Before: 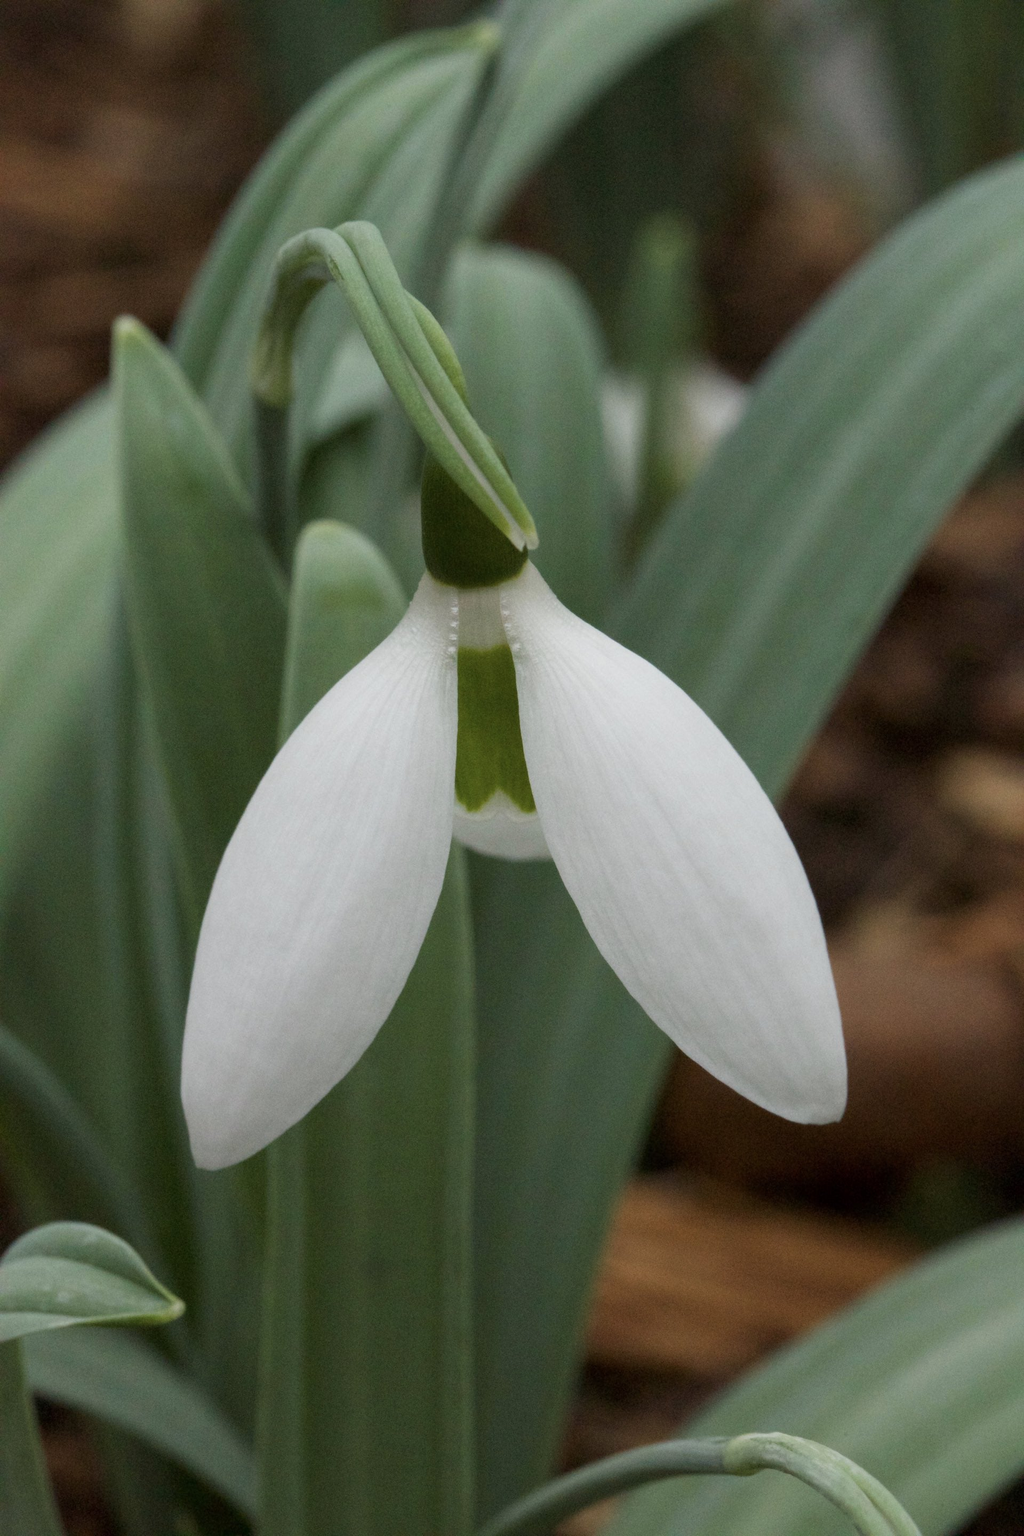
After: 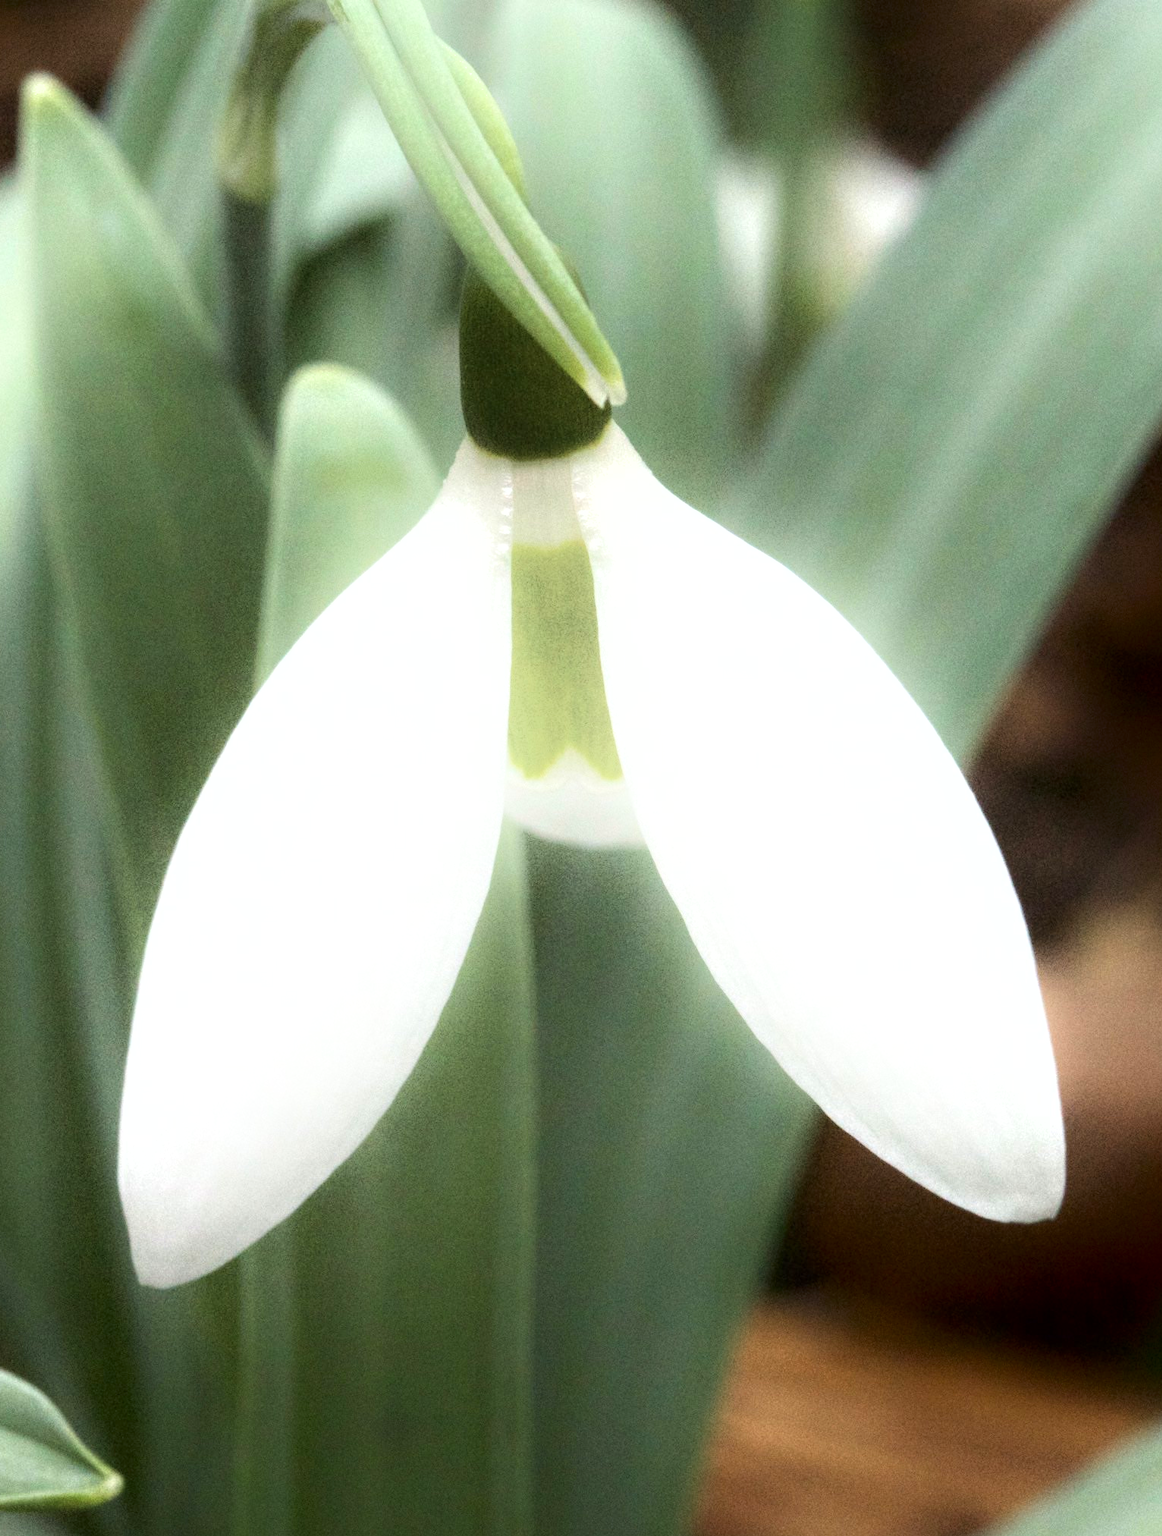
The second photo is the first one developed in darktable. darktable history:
shadows and highlights: shadows -89.98, highlights 91.65, highlights color adjustment 41.52%, soften with gaussian
exposure: black level correction 0, exposure 1.001 EV, compensate highlight preservation false
tone equalizer: -8 EV -0.452 EV, -7 EV -0.388 EV, -6 EV -0.37 EV, -5 EV -0.212 EV, -3 EV 0.226 EV, -2 EV 0.348 EV, -1 EV 0.406 EV, +0 EV 0.435 EV, smoothing diameter 2.08%, edges refinement/feathering 18.01, mask exposure compensation -1.57 EV, filter diffusion 5
crop: left 9.587%, top 17.255%, right 10.586%, bottom 12.407%
